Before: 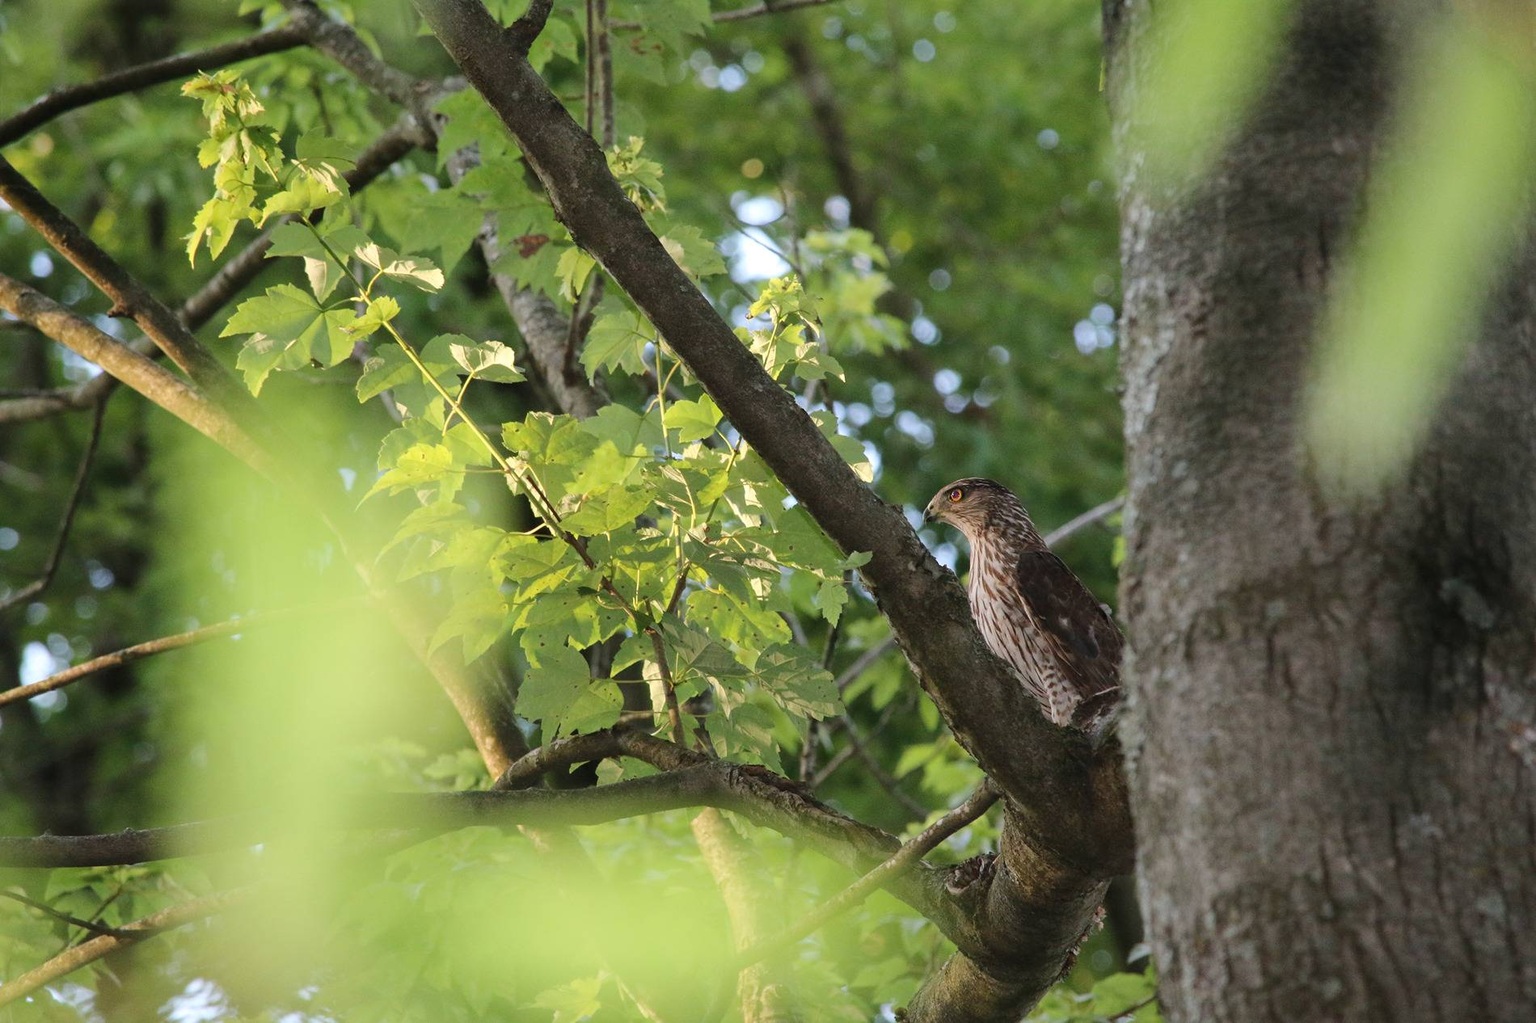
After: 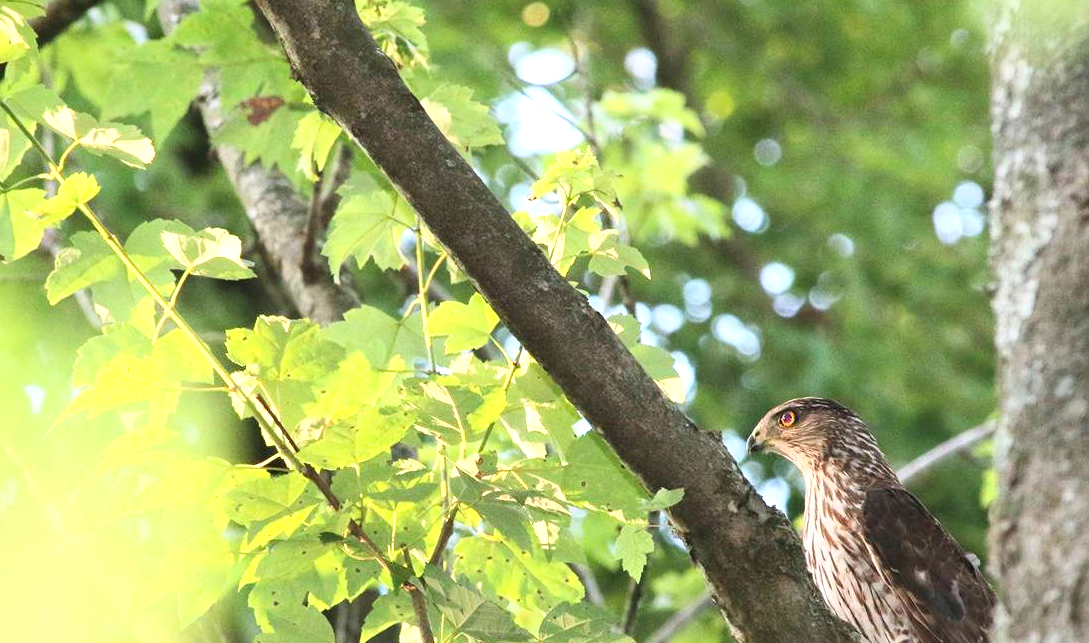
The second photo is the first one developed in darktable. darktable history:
crop: left 20.819%, top 15.35%, right 21.857%, bottom 33.82%
base curve: curves: ch0 [(0, 0) (0.666, 0.806) (1, 1)]
exposure: black level correction 0, exposure 0.928 EV, compensate highlight preservation false
